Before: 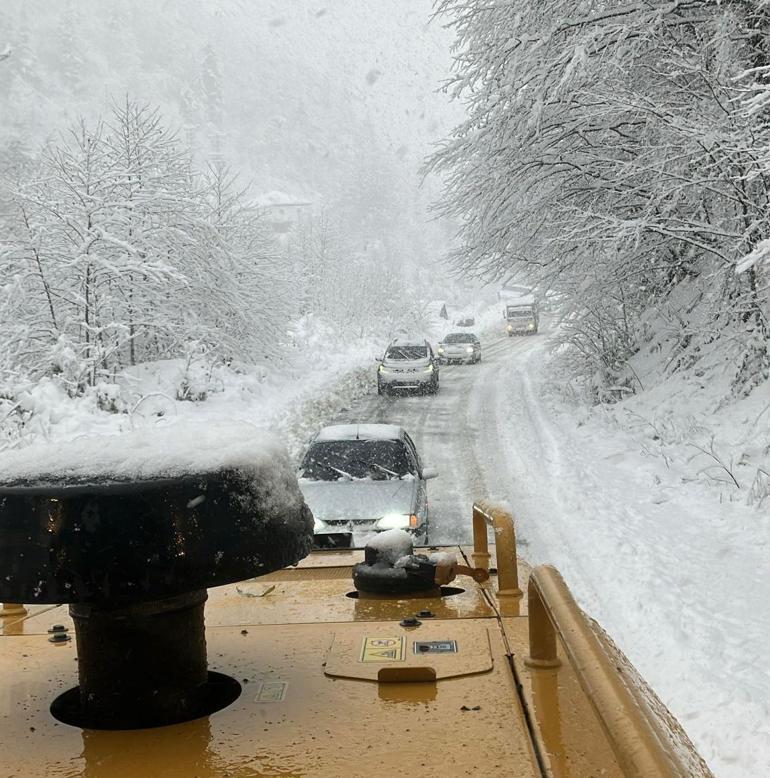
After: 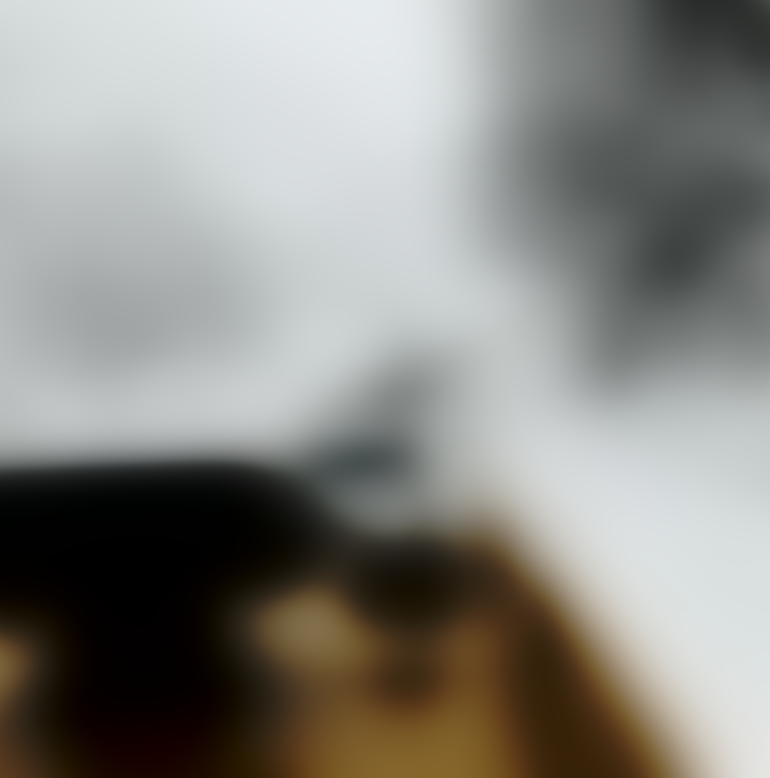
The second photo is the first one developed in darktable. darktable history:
base curve: curves: ch0 [(0, 0) (0.073, 0.04) (0.157, 0.139) (0.492, 0.492) (0.758, 0.758) (1, 1)], preserve colors none
lowpass: radius 31.92, contrast 1.72, brightness -0.98, saturation 0.94
